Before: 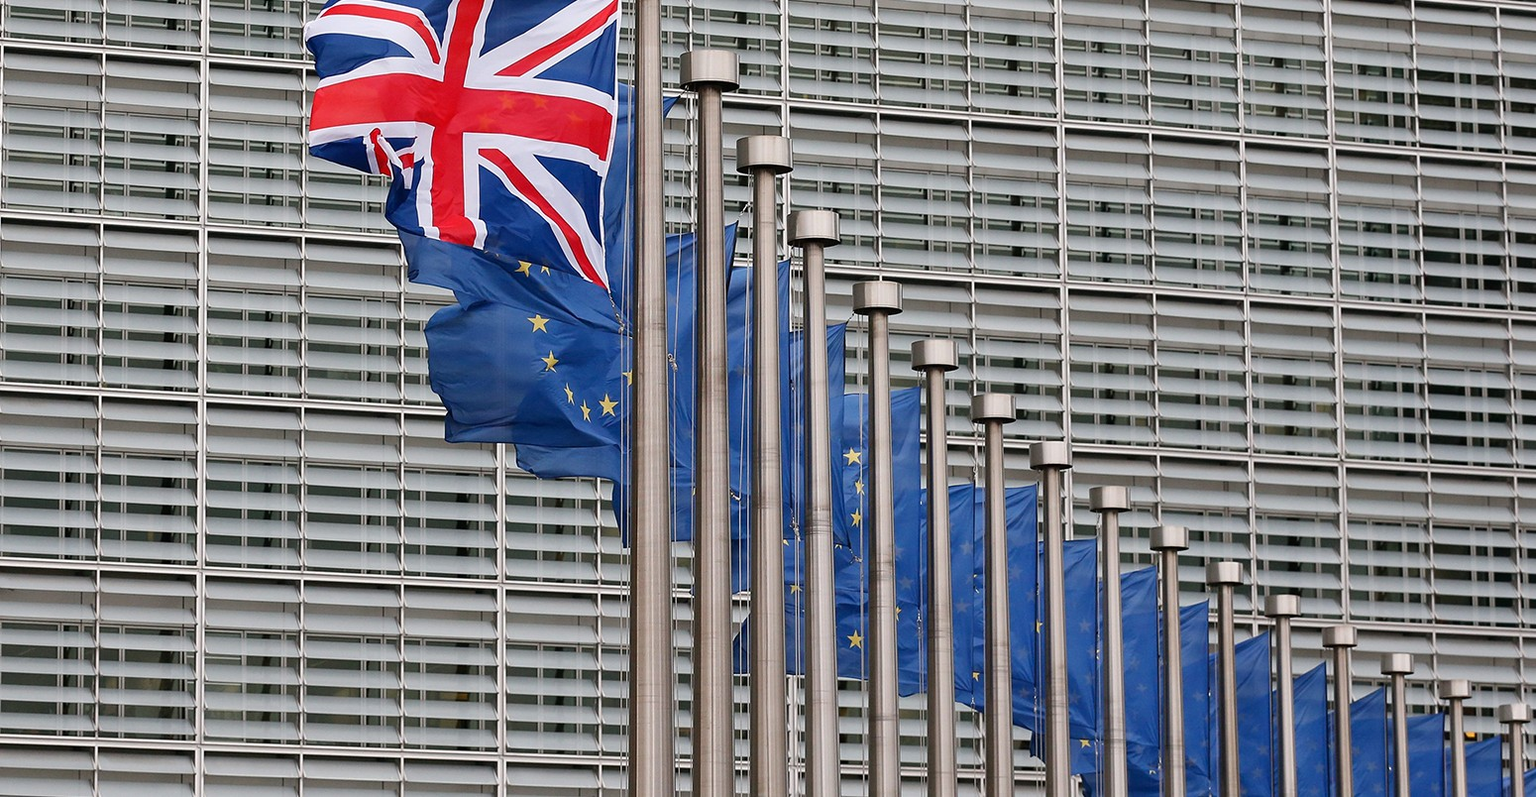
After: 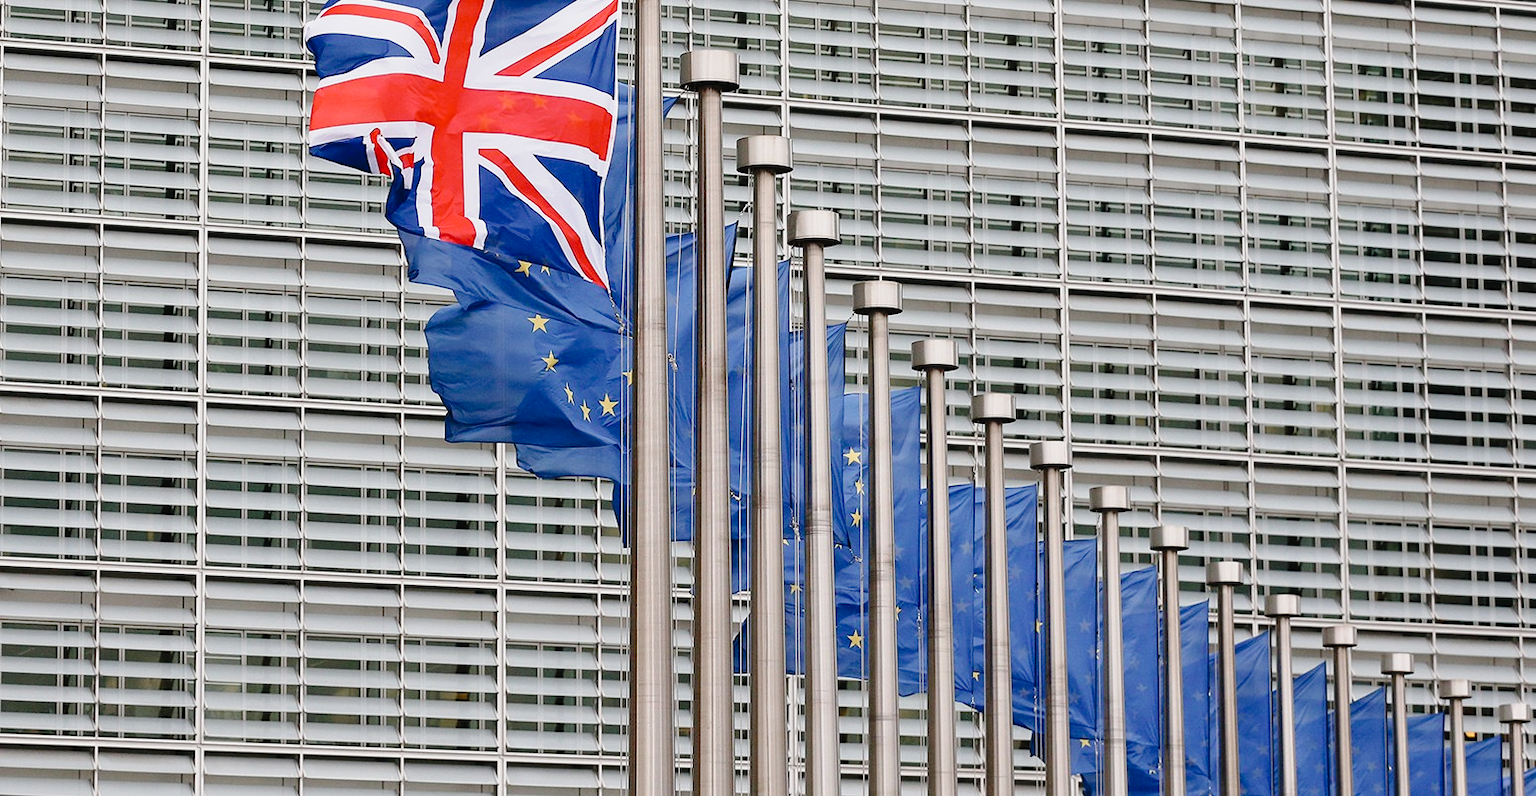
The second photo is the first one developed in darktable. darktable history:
tone curve: curves: ch0 [(0, 0.015) (0.084, 0.074) (0.162, 0.165) (0.304, 0.382) (0.466, 0.576) (0.654, 0.741) (0.848, 0.906) (0.984, 0.963)]; ch1 [(0, 0) (0.34, 0.235) (0.46, 0.46) (0.515, 0.502) (0.553, 0.567) (0.764, 0.815) (1, 1)]; ch2 [(0, 0) (0.44, 0.458) (0.479, 0.492) (0.524, 0.507) (0.547, 0.579) (0.673, 0.712) (1, 1)], preserve colors none
